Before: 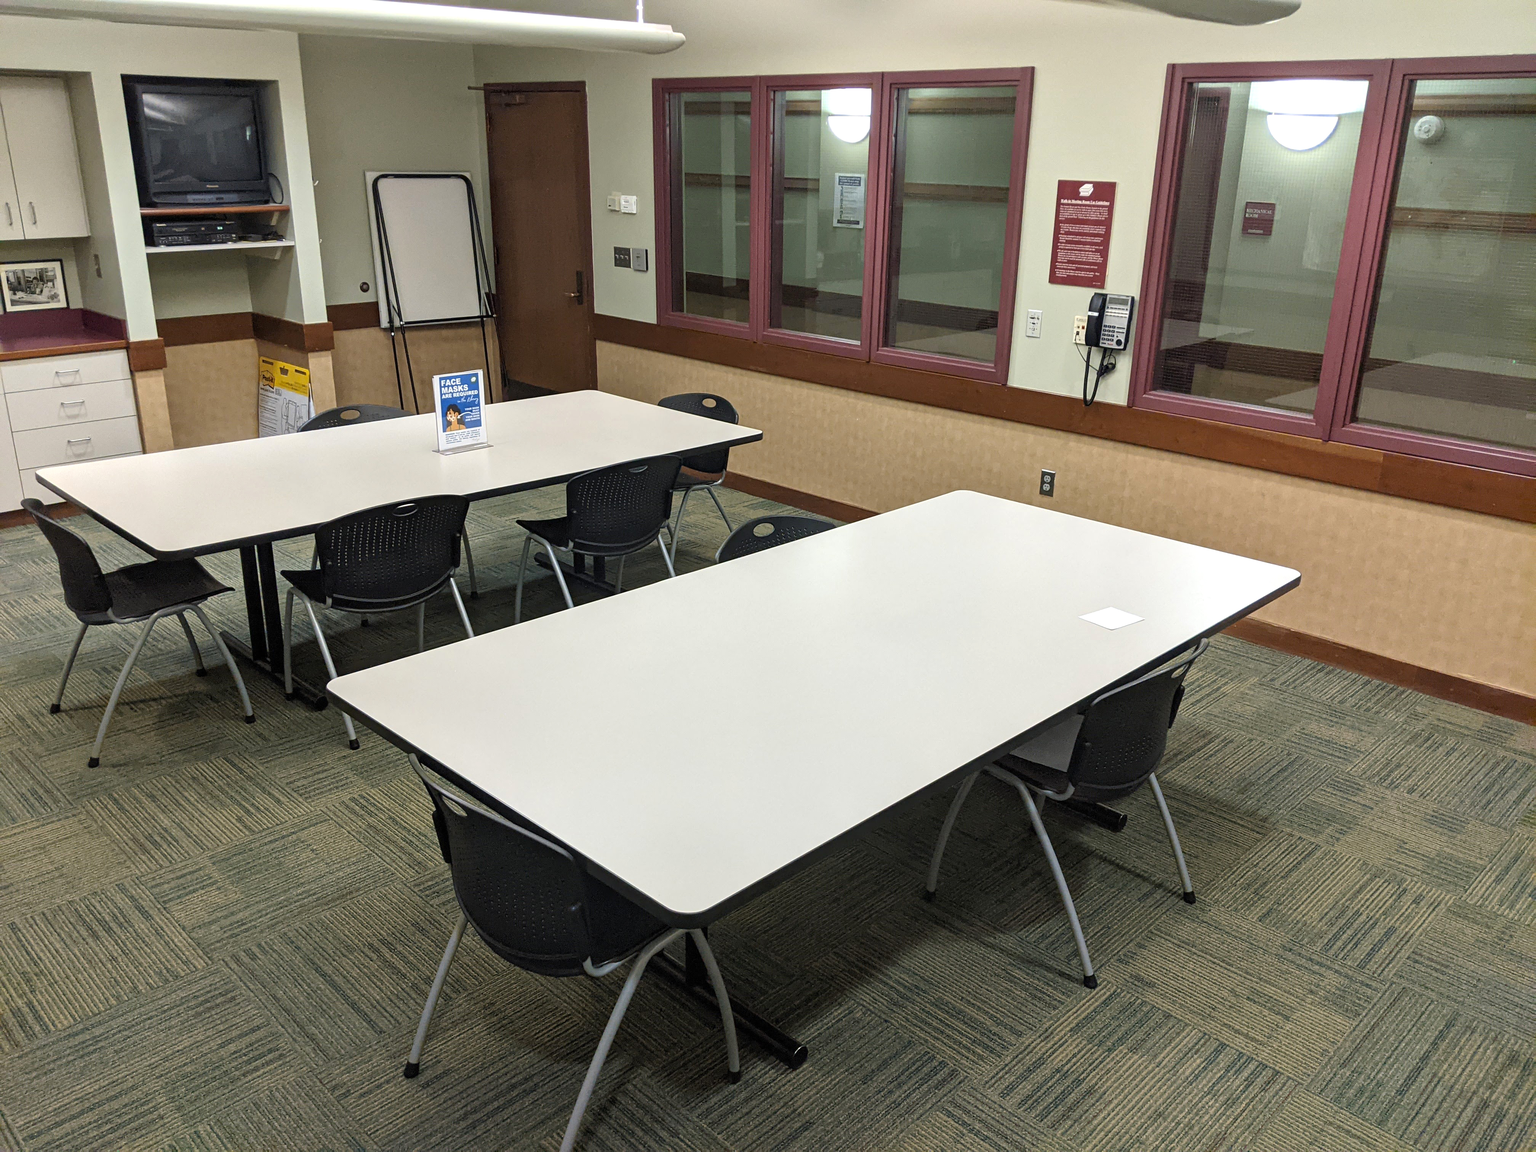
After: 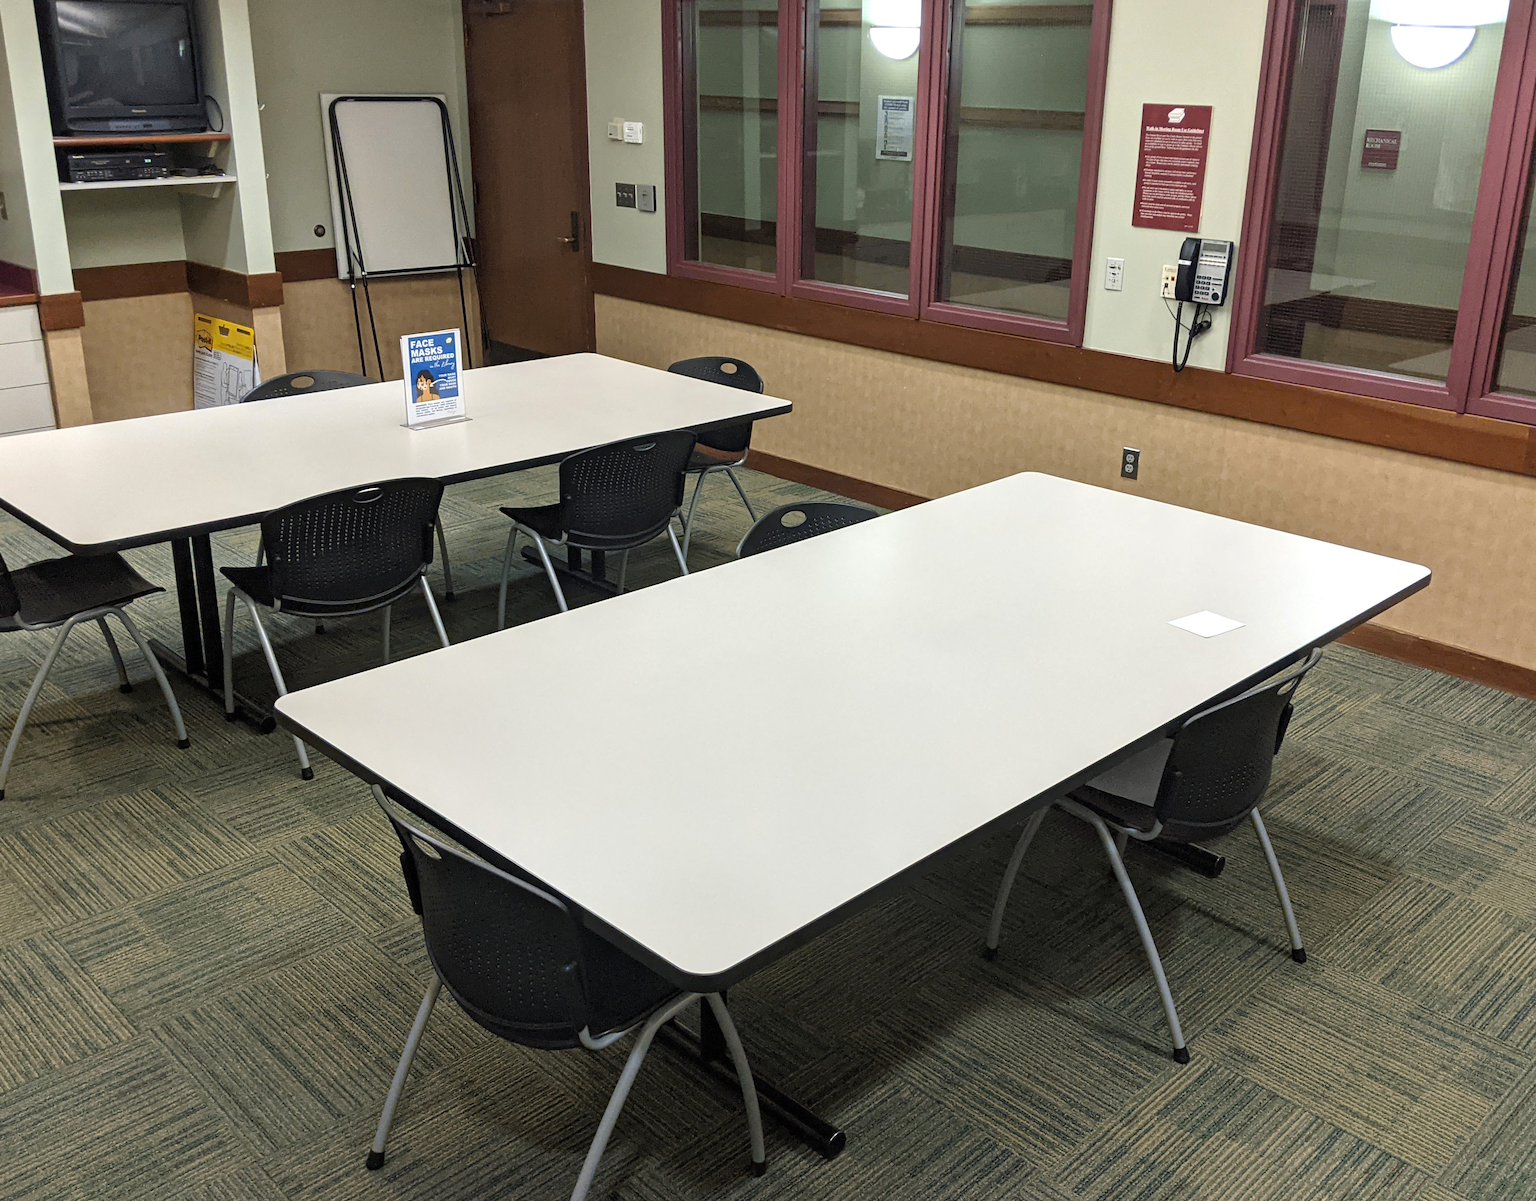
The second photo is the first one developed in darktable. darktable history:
crop: left 6.228%, top 8.077%, right 9.524%, bottom 4.091%
